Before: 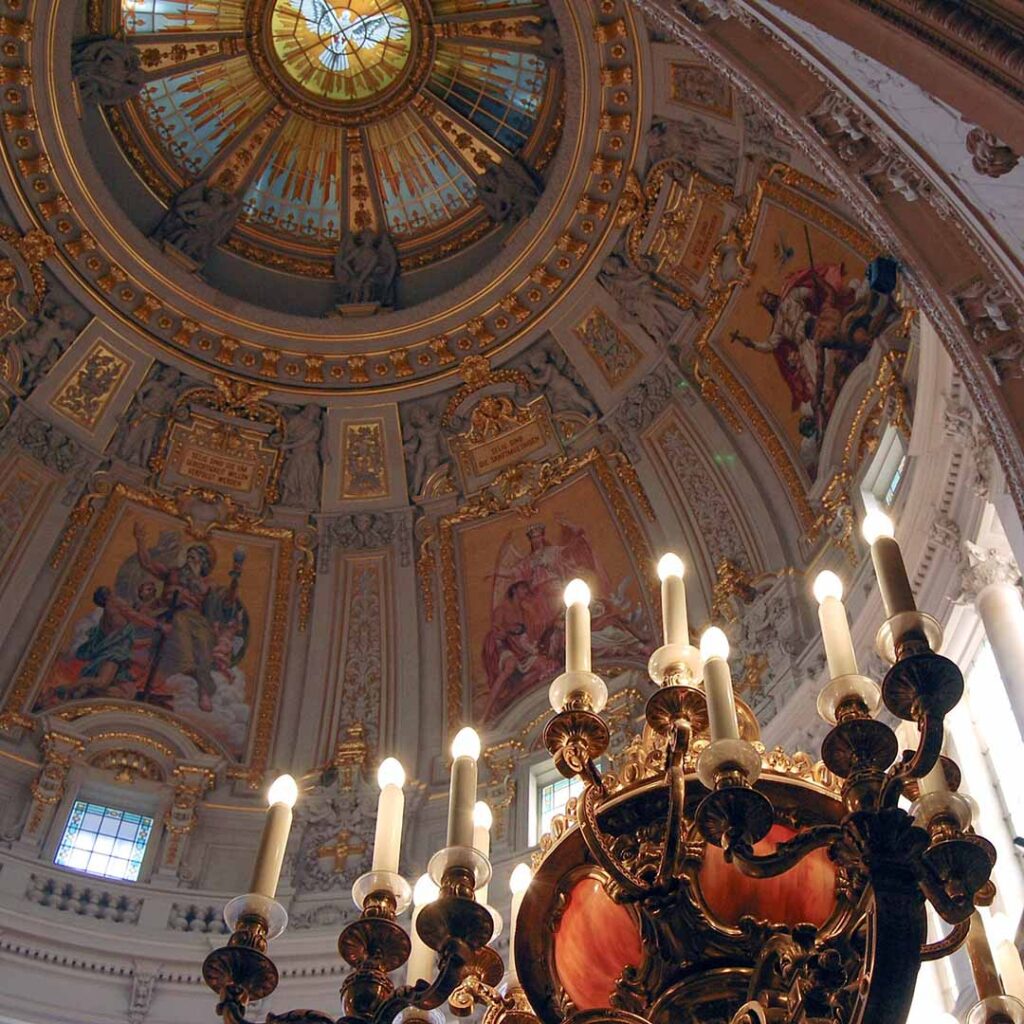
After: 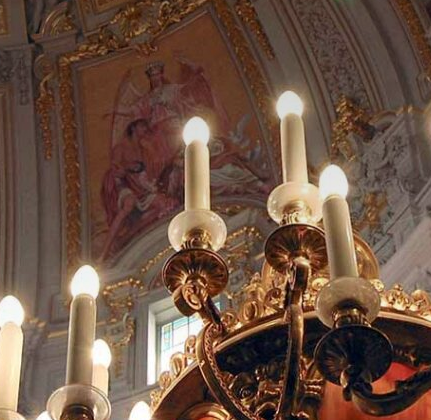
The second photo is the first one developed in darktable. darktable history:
crop: left 37.221%, top 45.169%, right 20.63%, bottom 13.777%
graduated density: on, module defaults
